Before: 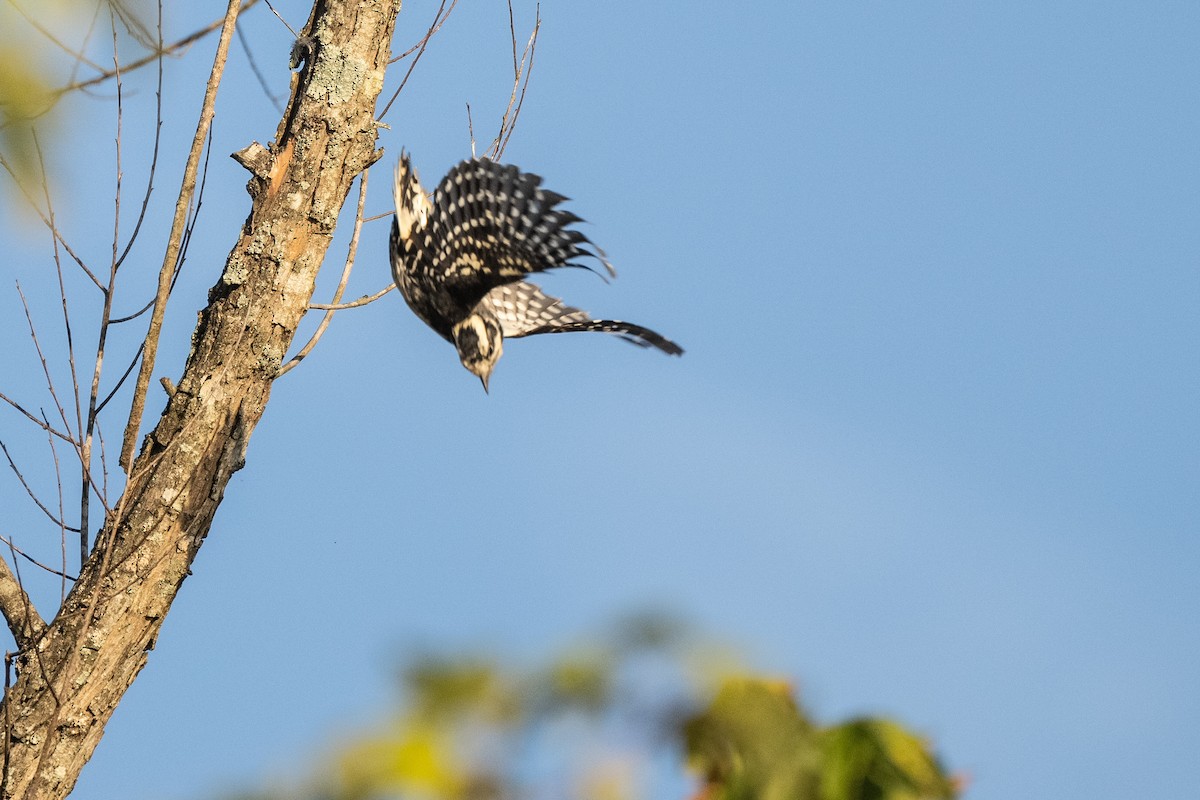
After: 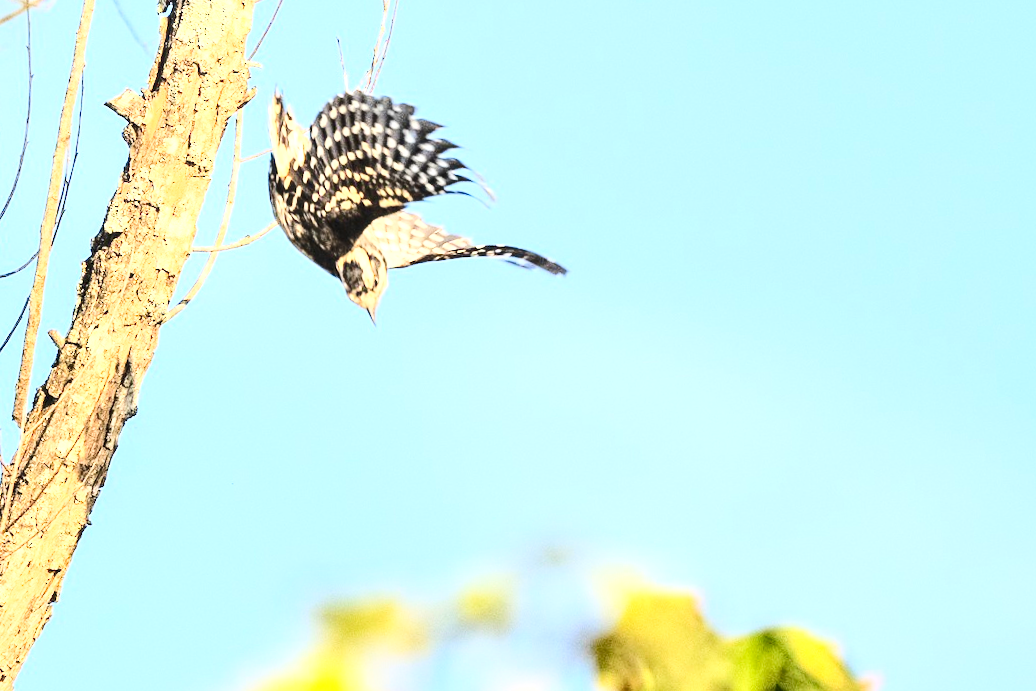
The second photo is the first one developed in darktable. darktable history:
tone equalizer: -7 EV 0.16 EV, -6 EV 0.639 EV, -5 EV 1.12 EV, -4 EV 1.33 EV, -3 EV 1.17 EV, -2 EV 0.6 EV, -1 EV 0.151 EV, edges refinement/feathering 500, mask exposure compensation -1.57 EV, preserve details no
crop and rotate: angle 3.58°, left 5.669%, top 5.696%
local contrast: highlights 99%, shadows 86%, detail 160%, midtone range 0.2
levels: levels [0, 0.397, 0.955]
base curve: curves: ch0 [(0, 0) (0.036, 0.025) (0.121, 0.166) (0.206, 0.329) (0.605, 0.79) (1, 1)]
